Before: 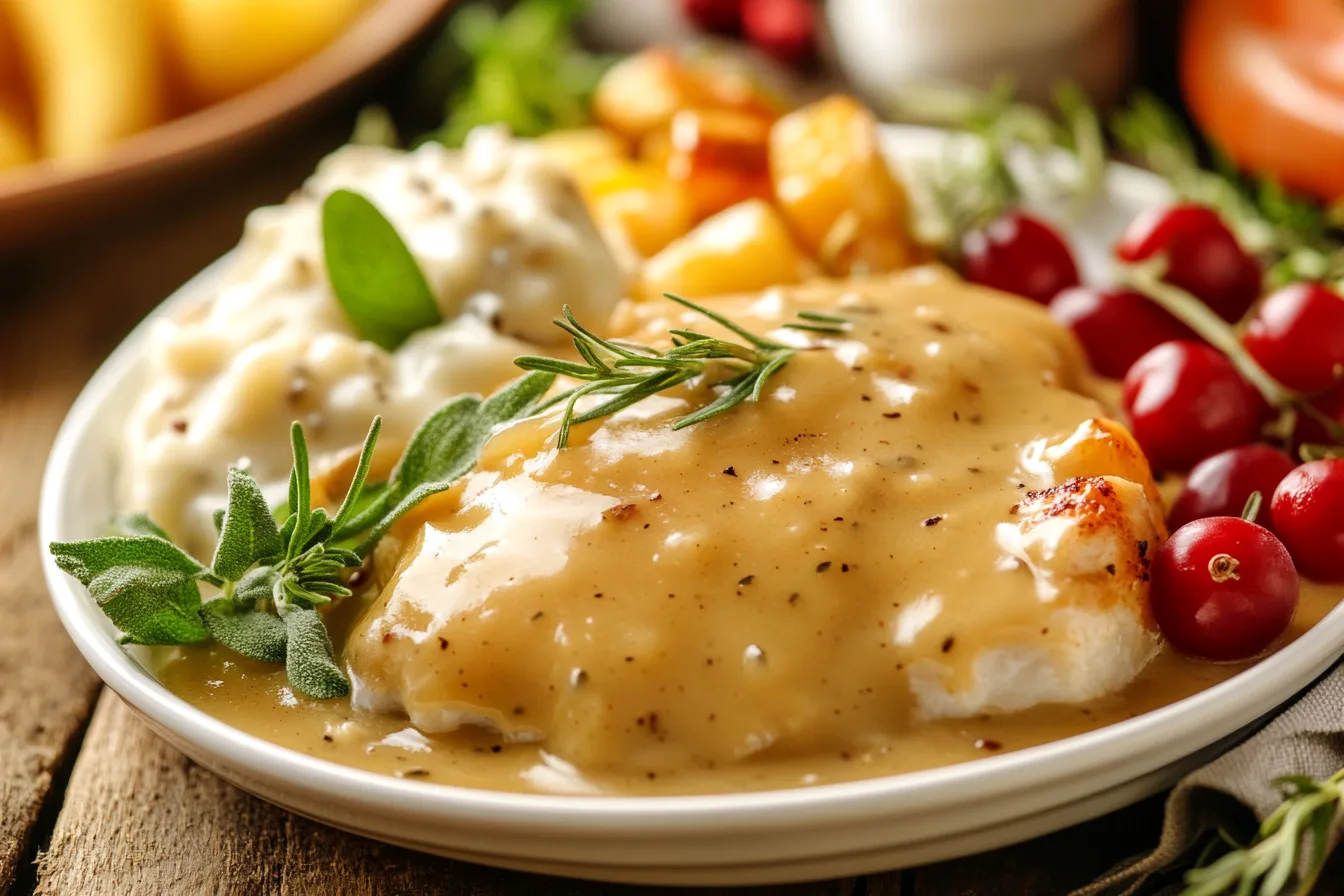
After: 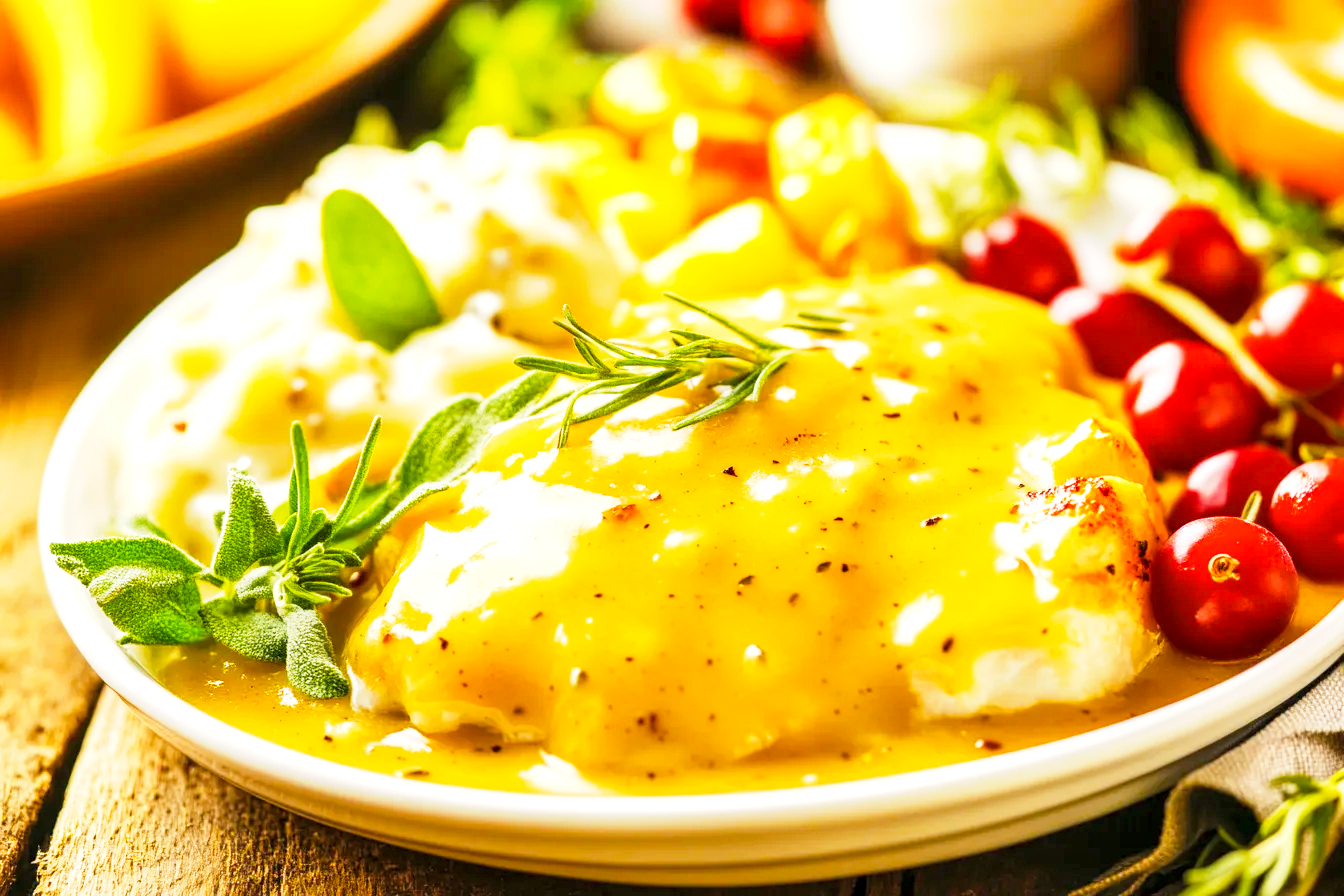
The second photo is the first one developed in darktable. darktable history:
exposure: black level correction 0, exposure 0.95 EV, compensate exposure bias true, compensate highlight preservation false
contrast brightness saturation: contrast 0.05, brightness 0.06, saturation 0.01
base curve: curves: ch0 [(0, 0) (0.088, 0.125) (0.176, 0.251) (0.354, 0.501) (0.613, 0.749) (1, 0.877)], preserve colors none
color balance rgb: linear chroma grading › global chroma 15%, perceptual saturation grading › global saturation 30%
local contrast: highlights 100%, shadows 100%, detail 131%, midtone range 0.2
